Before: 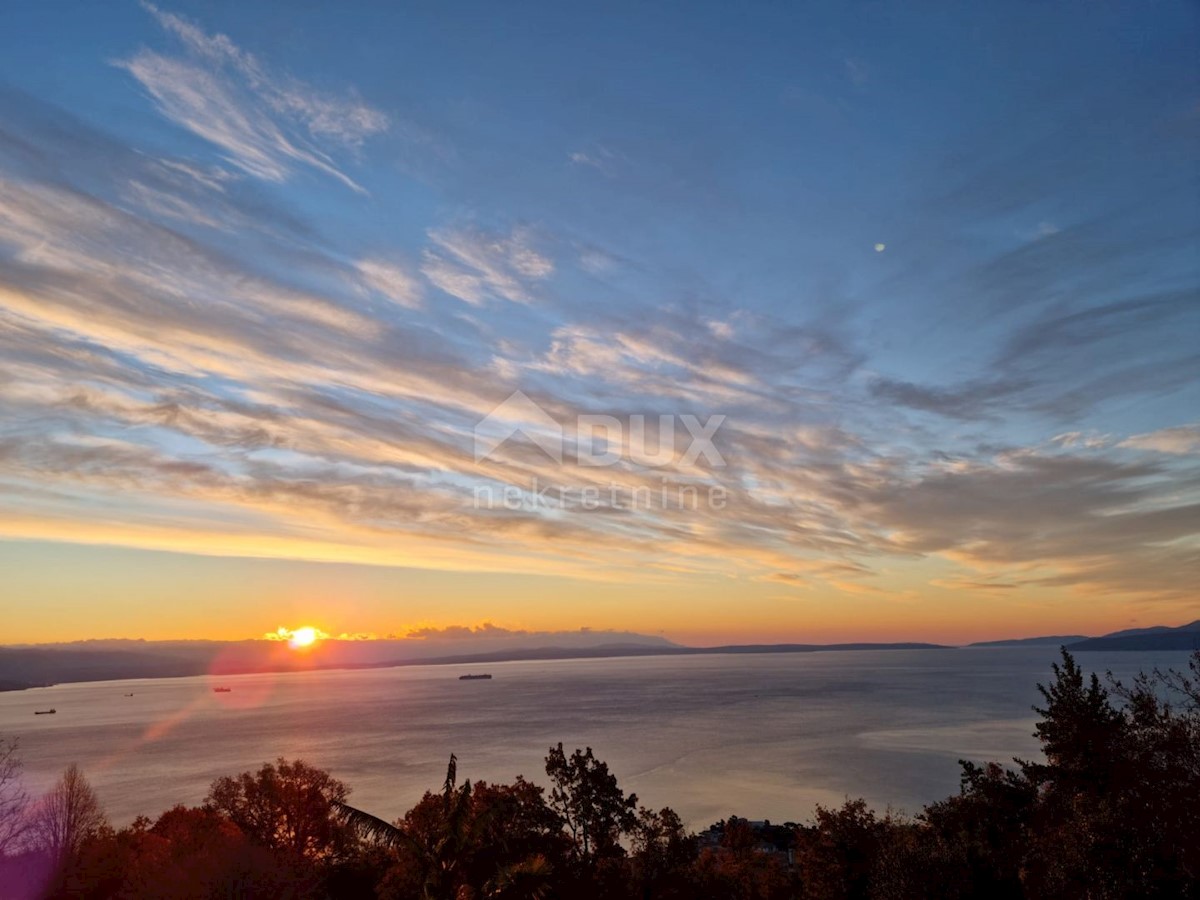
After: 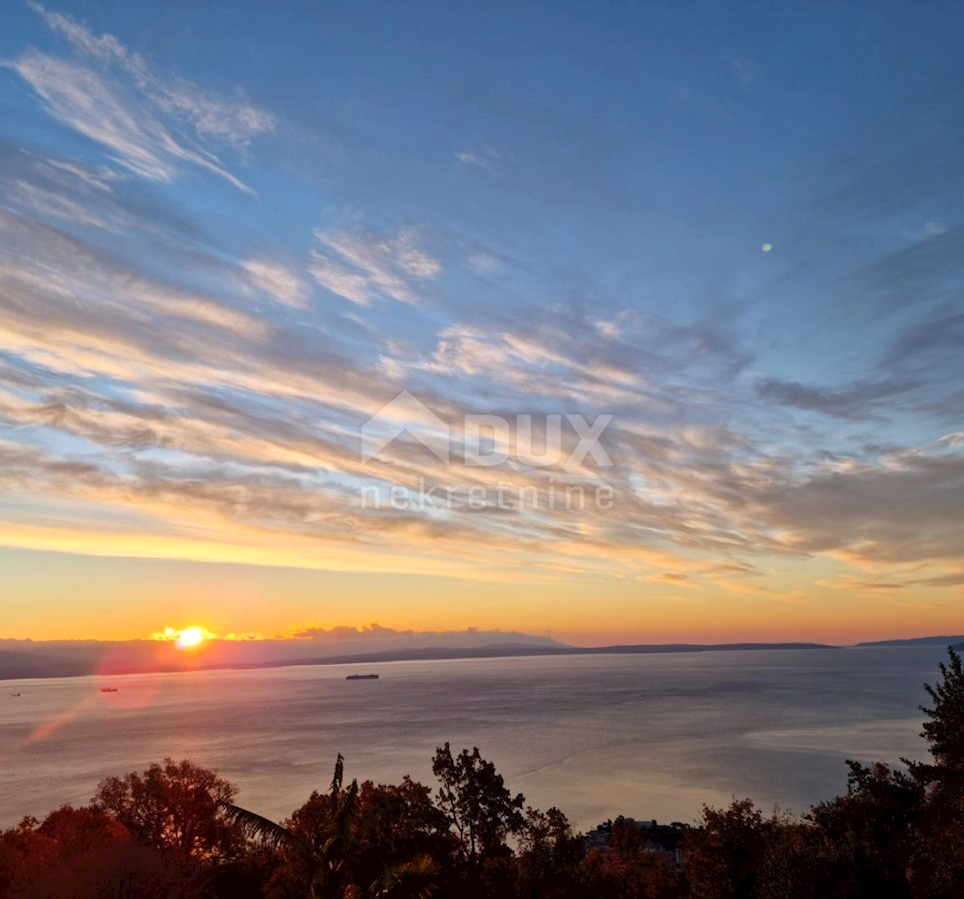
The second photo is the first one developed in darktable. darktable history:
levels: levels [0, 0.476, 0.951]
crop and rotate: left 9.477%, right 10.137%
